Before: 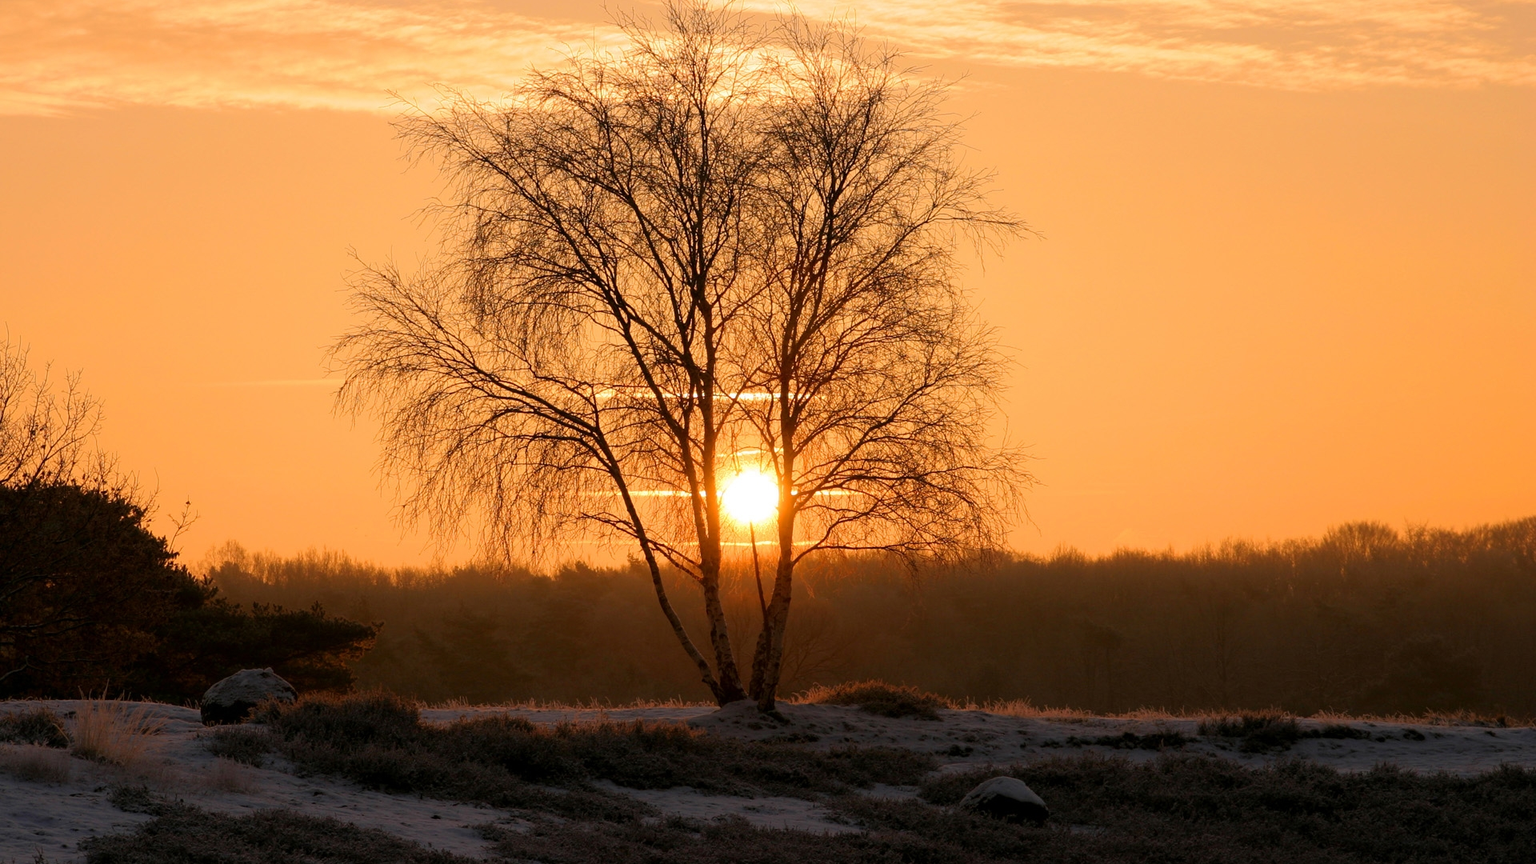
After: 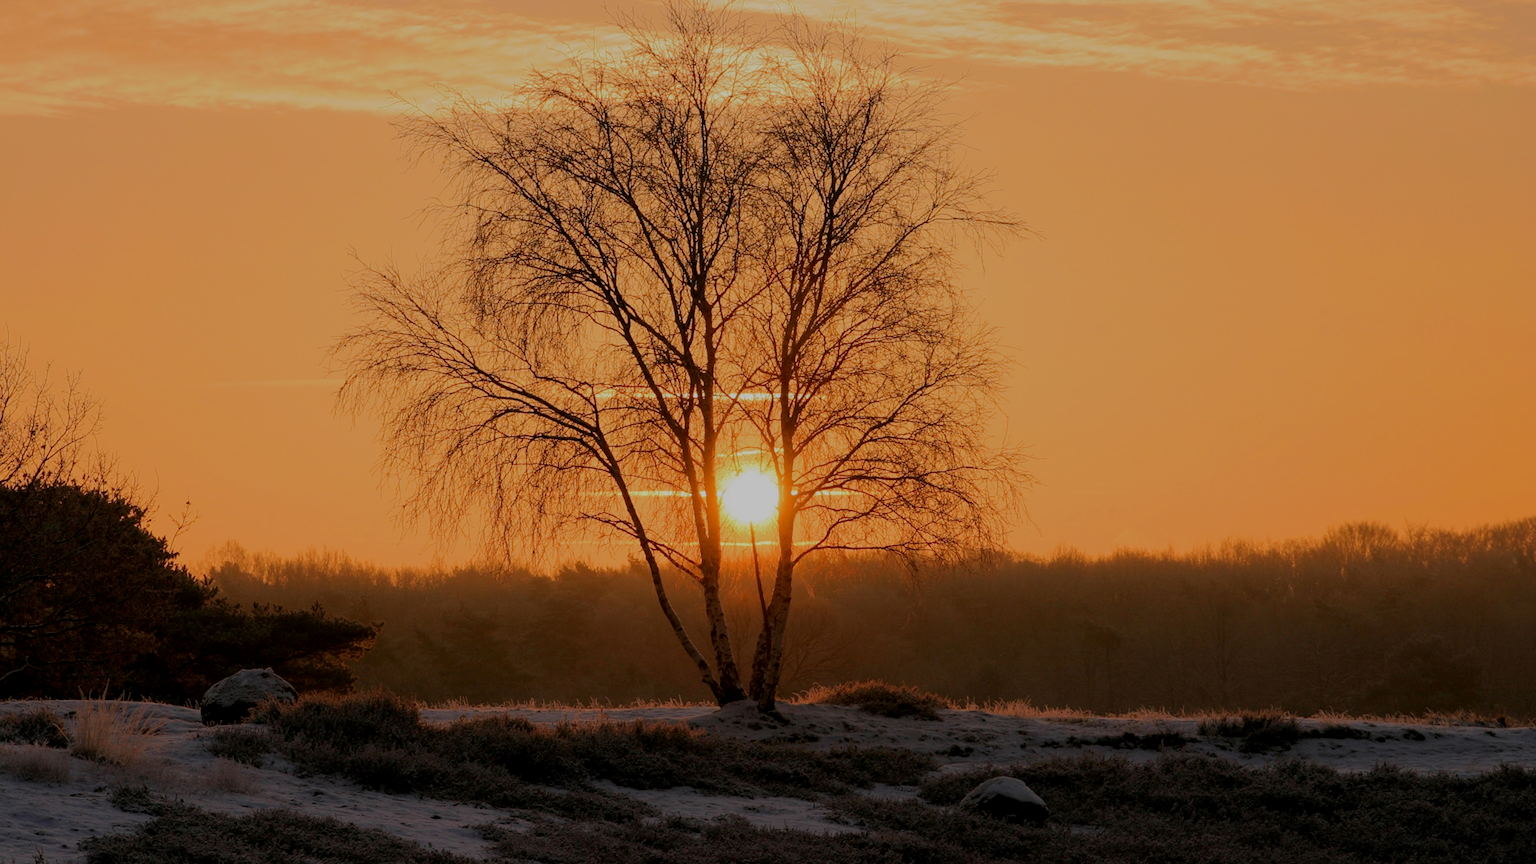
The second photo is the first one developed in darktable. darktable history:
tone equalizer: -8 EV -0.038 EV, -7 EV 0.014 EV, -6 EV -0.008 EV, -5 EV 0.005 EV, -4 EV -0.042 EV, -3 EV -0.24 EV, -2 EV -0.69 EV, -1 EV -1 EV, +0 EV -0.98 EV, edges refinement/feathering 500, mask exposure compensation -1.57 EV, preserve details no
local contrast: highlights 104%, shadows 98%, detail 119%, midtone range 0.2
